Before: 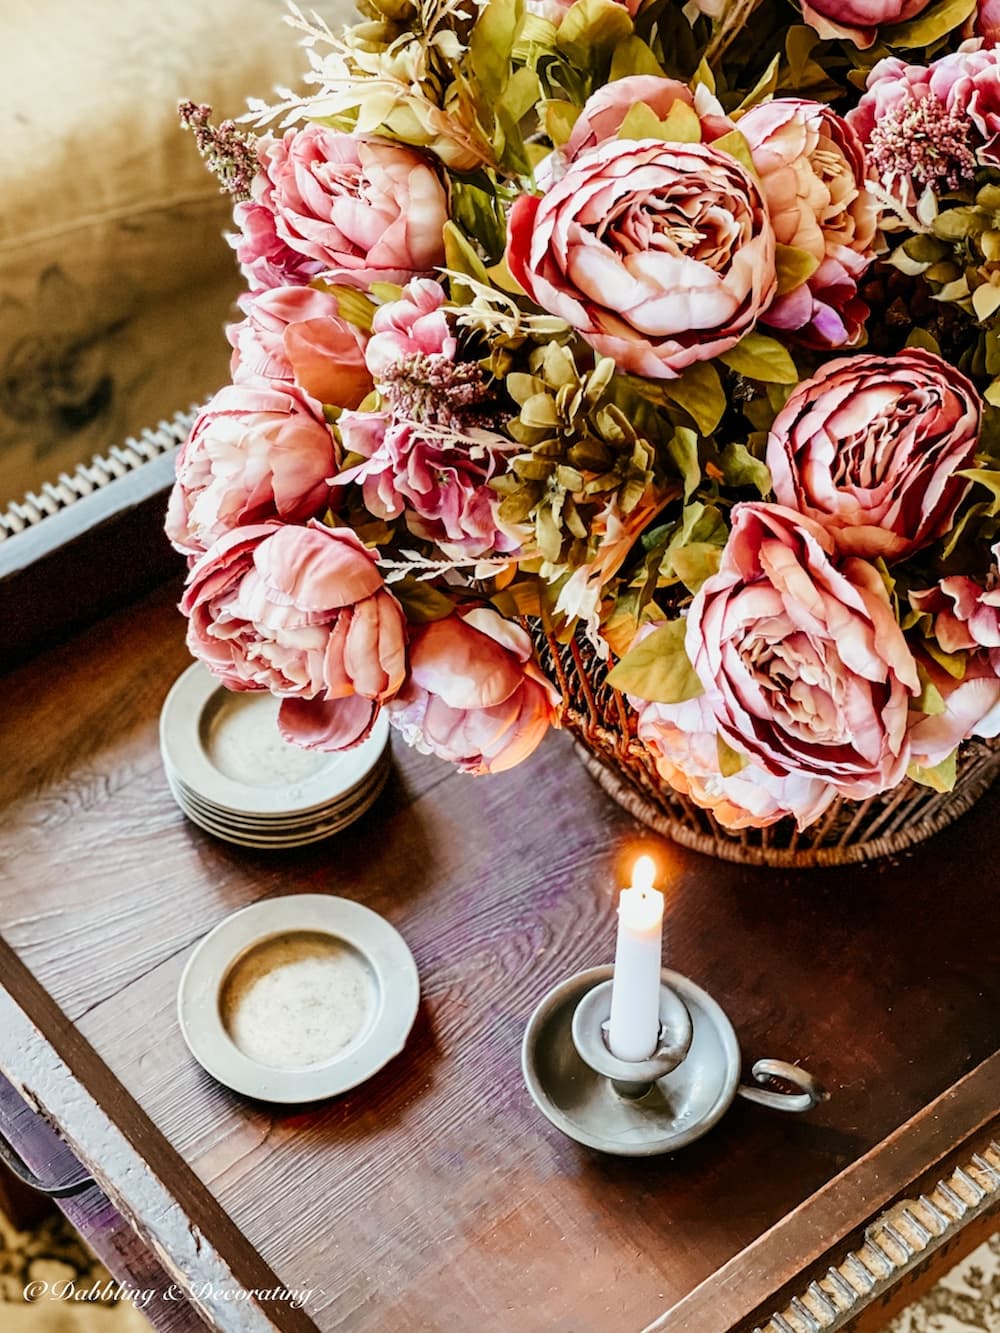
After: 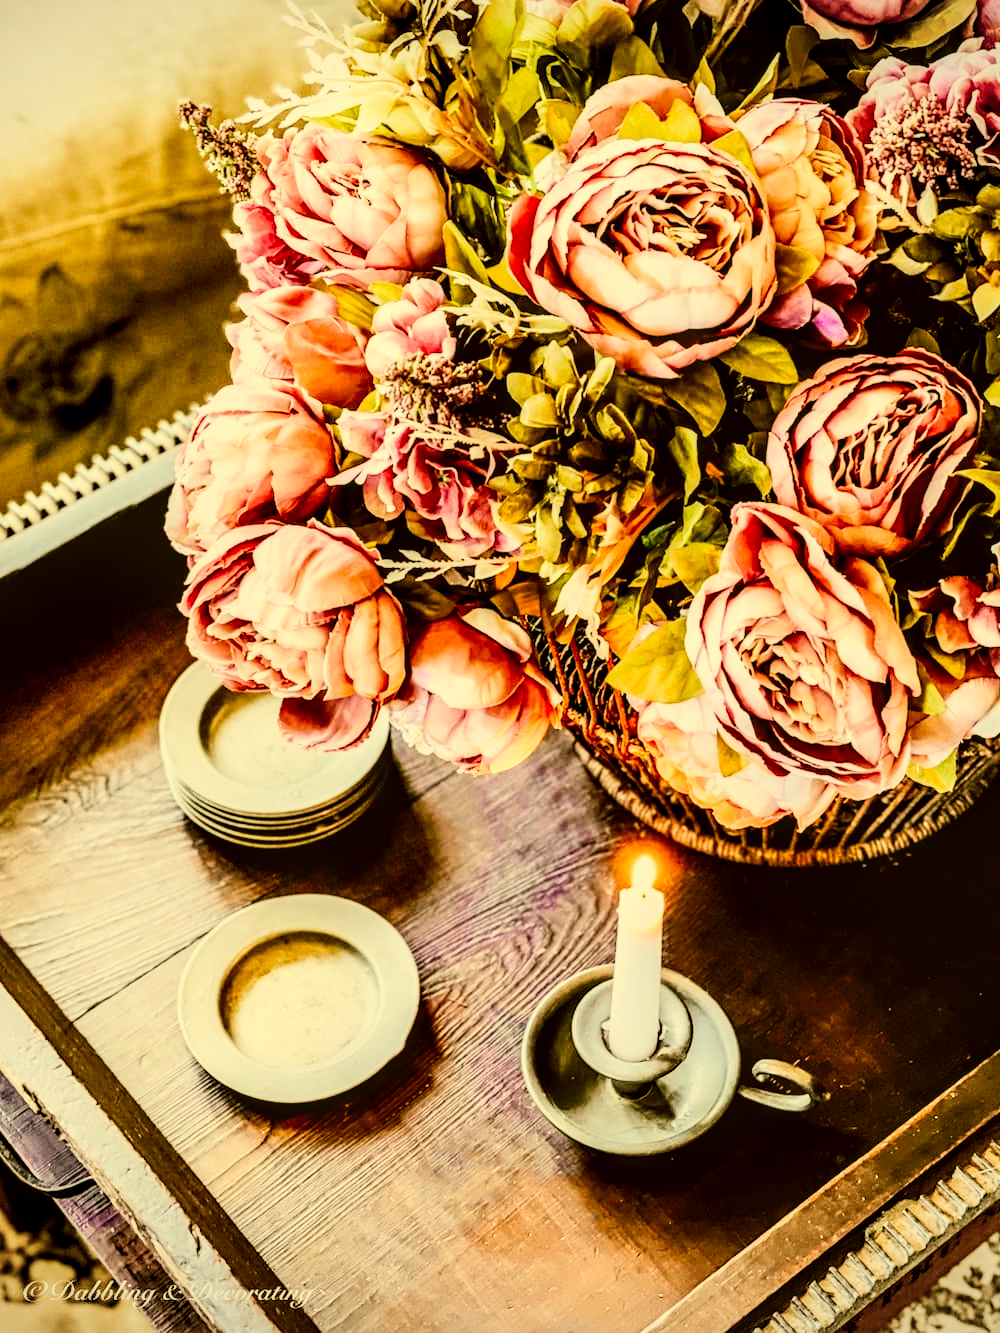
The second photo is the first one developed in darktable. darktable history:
exposure: black level correction 0.001, compensate highlight preservation false
filmic rgb: black relative exposure -7.65 EV, white relative exposure 4.56 EV, hardness 3.61
color correction: highlights a* 0.162, highlights b* 29.52, shadows a* -0.204, shadows b* 21.64
tone equalizer: -8 EV -0.758 EV, -7 EV -0.679 EV, -6 EV -0.56 EV, -5 EV -0.383 EV, -3 EV 0.382 EV, -2 EV 0.6 EV, -1 EV 0.697 EV, +0 EV 0.741 EV, edges refinement/feathering 500, mask exposure compensation -1.57 EV, preserve details no
local contrast: detail 144%
vignetting: fall-off start 97.34%, fall-off radius 77.73%, width/height ratio 1.114, unbound false
contrast brightness saturation: contrast 0.197, brightness 0.164, saturation 0.222
